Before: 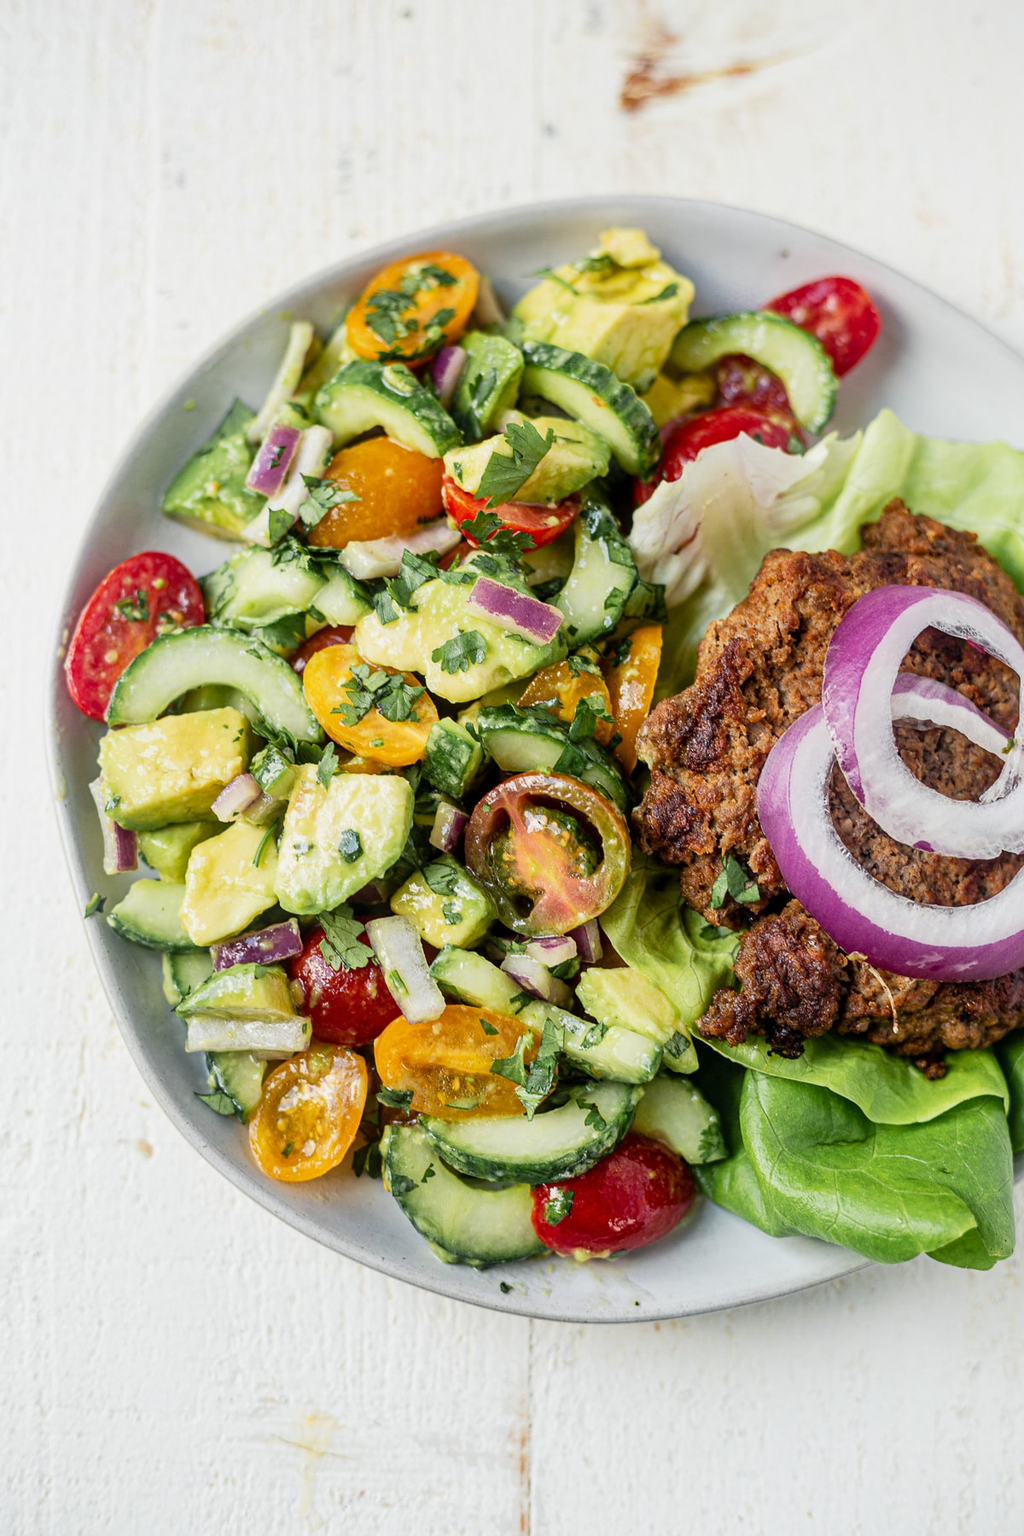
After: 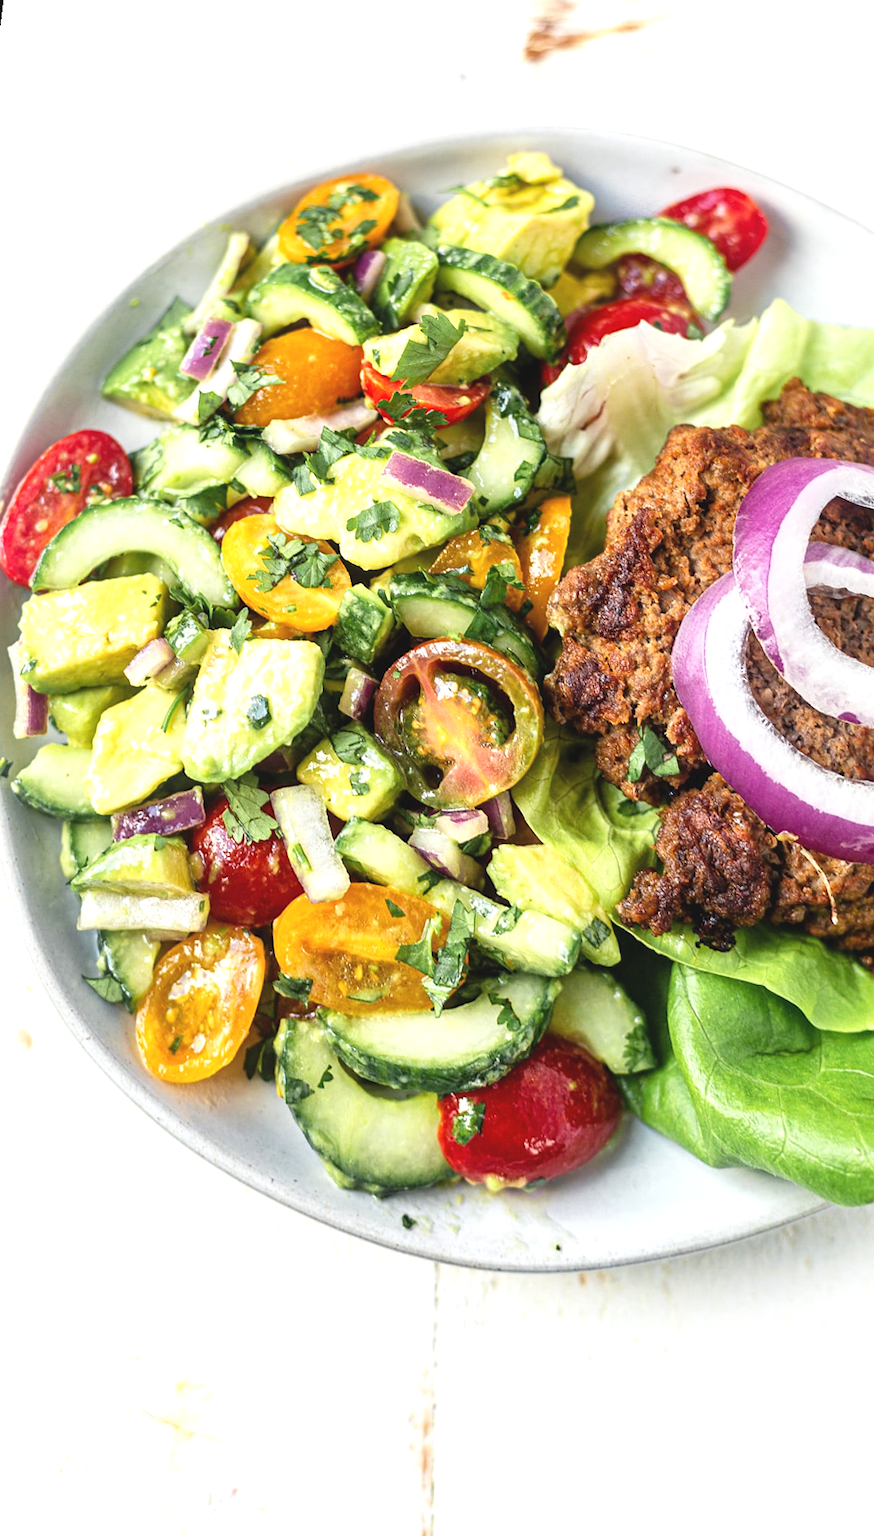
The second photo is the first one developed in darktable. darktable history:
rotate and perspective: rotation 0.72°, lens shift (vertical) -0.352, lens shift (horizontal) -0.051, crop left 0.152, crop right 0.859, crop top 0.019, crop bottom 0.964
exposure: black level correction -0.005, exposure 0.622 EV, compensate highlight preservation false
